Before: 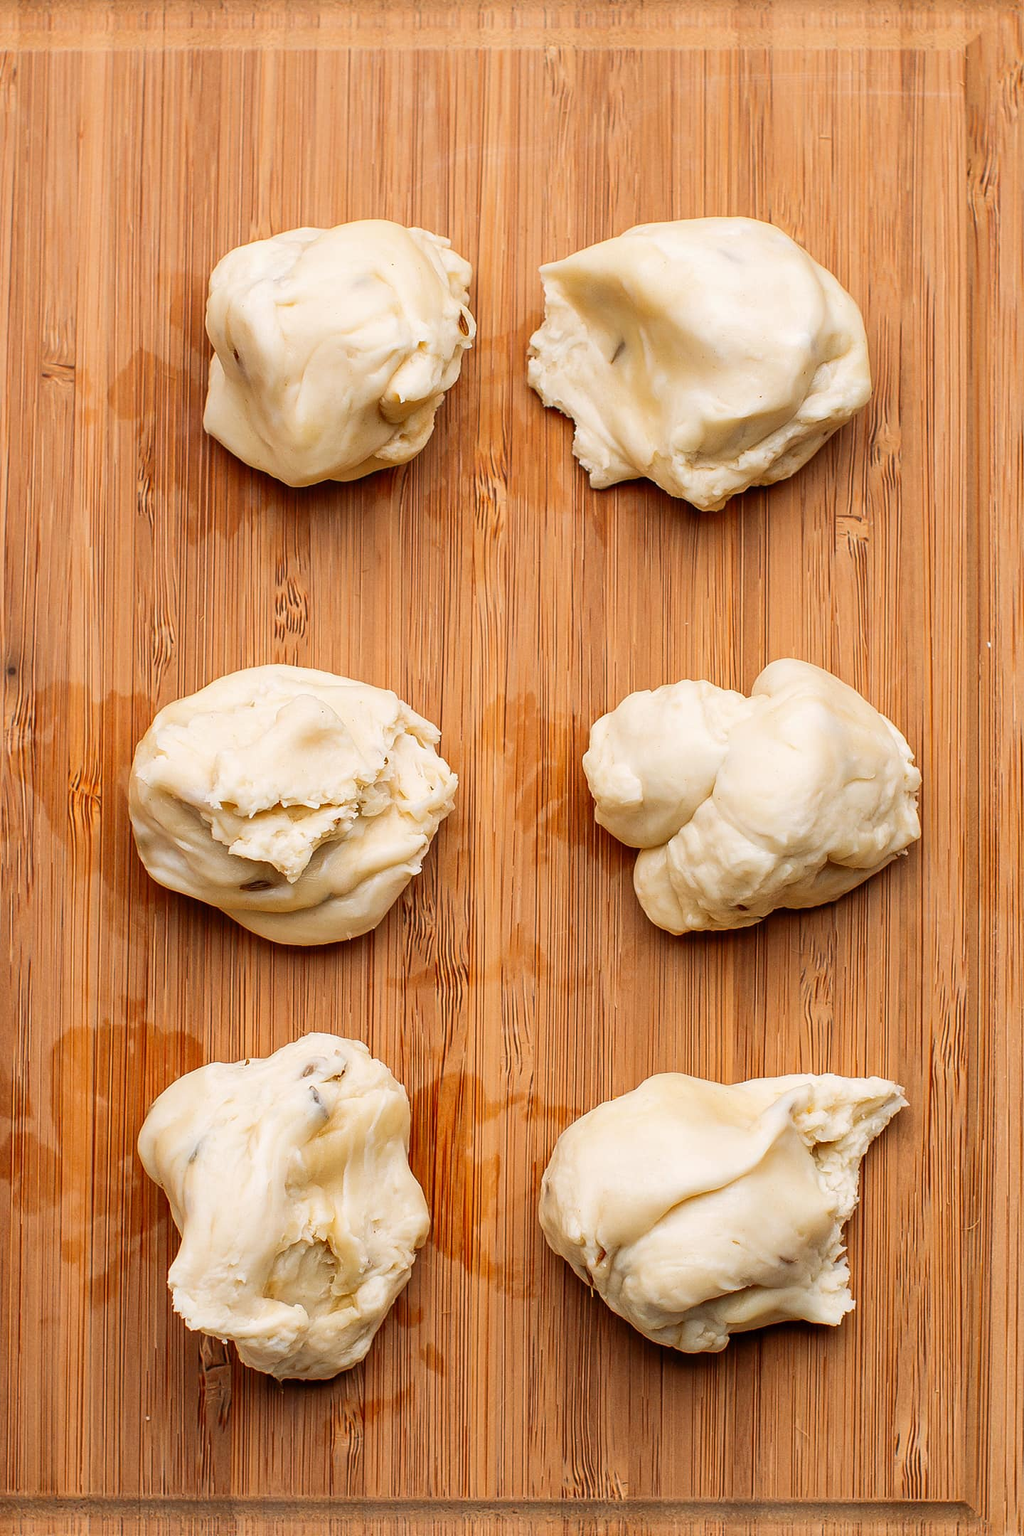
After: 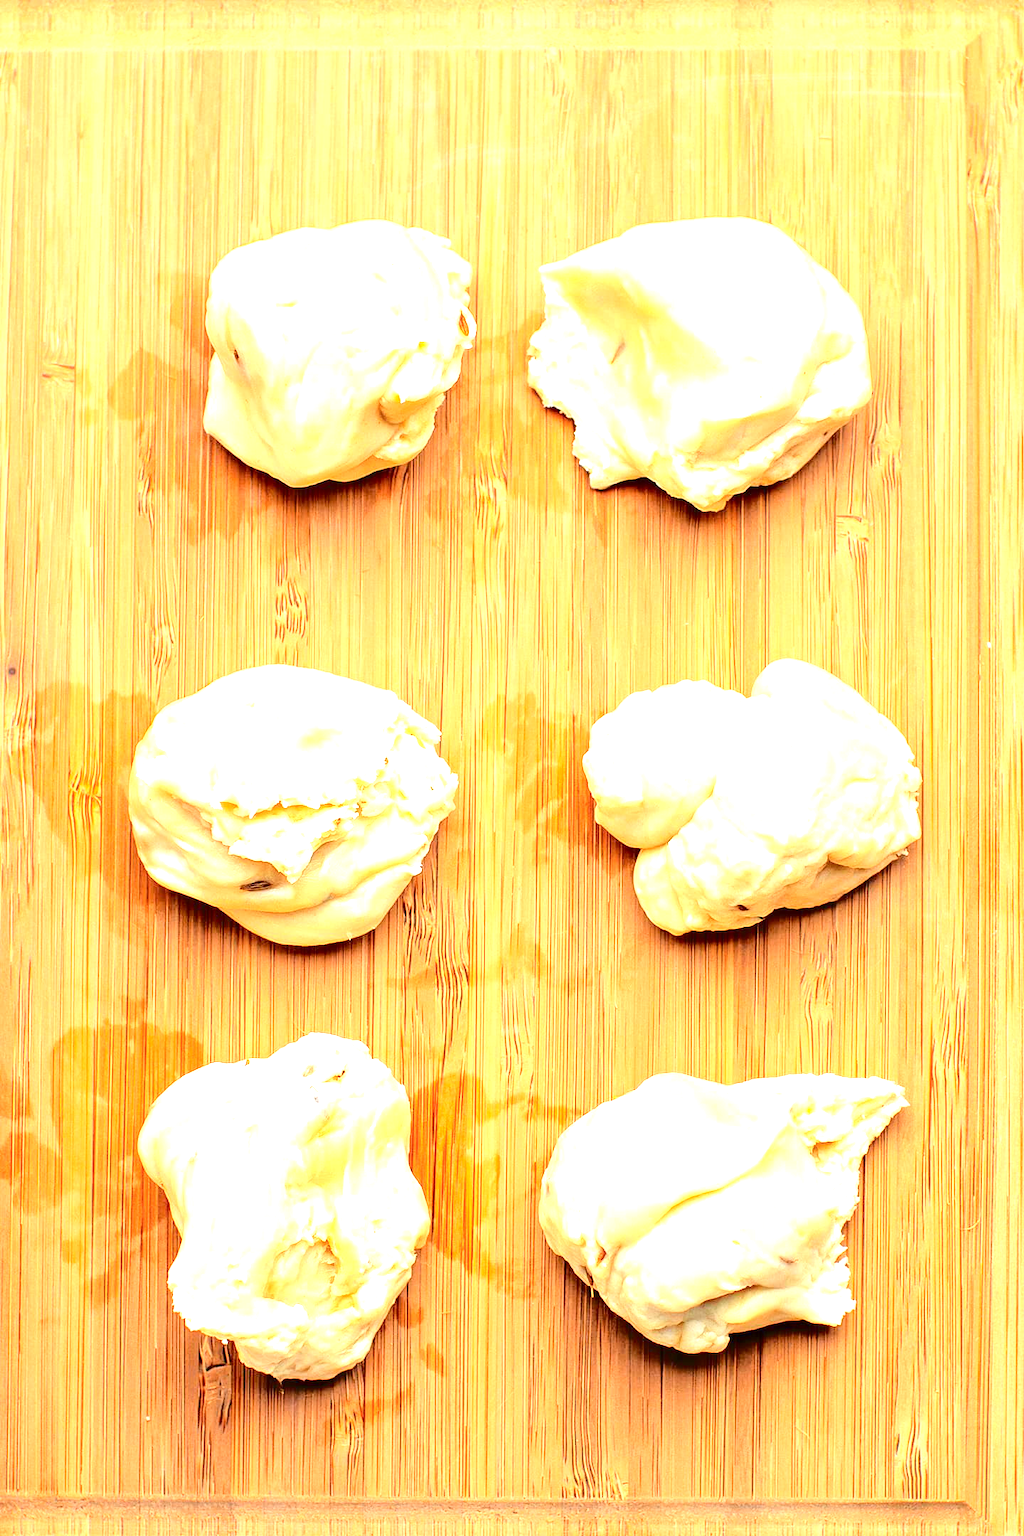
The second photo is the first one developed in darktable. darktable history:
tone curve: curves: ch0 [(0, 0) (0.094, 0.039) (0.243, 0.155) (0.411, 0.482) (0.479, 0.583) (0.654, 0.742) (0.793, 0.851) (0.994, 0.974)]; ch1 [(0, 0) (0.161, 0.092) (0.35, 0.33) (0.392, 0.392) (0.456, 0.456) (0.505, 0.502) (0.537, 0.518) (0.553, 0.53) (0.573, 0.569) (0.718, 0.718) (1, 1)]; ch2 [(0, 0) (0.346, 0.362) (0.411, 0.412) (0.502, 0.502) (0.531, 0.521) (0.576, 0.553) (0.615, 0.621) (1, 1)], color space Lab, independent channels, preserve colors none
exposure: black level correction 0, exposure 1.969 EV, compensate highlight preservation false
